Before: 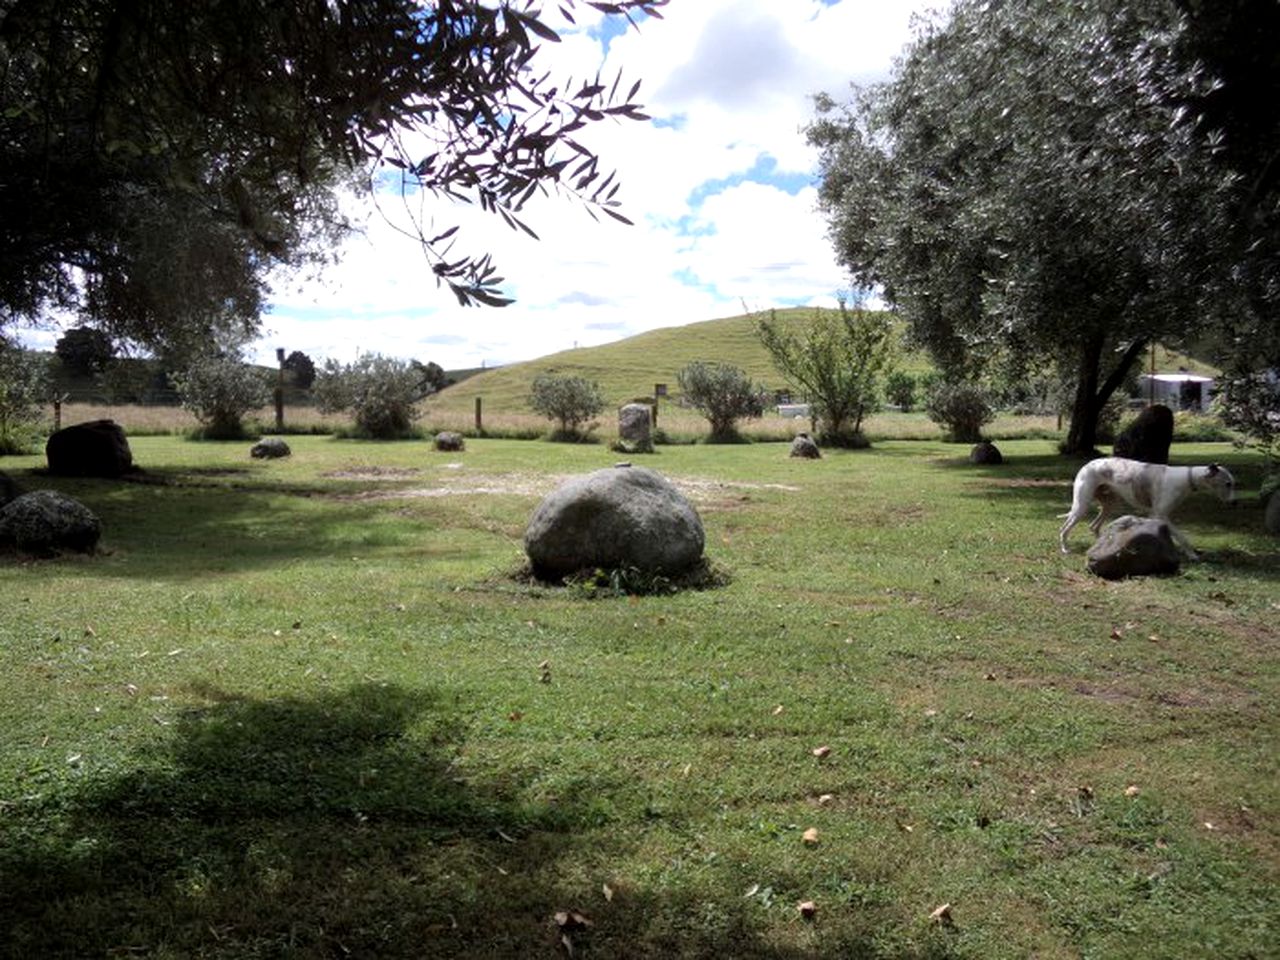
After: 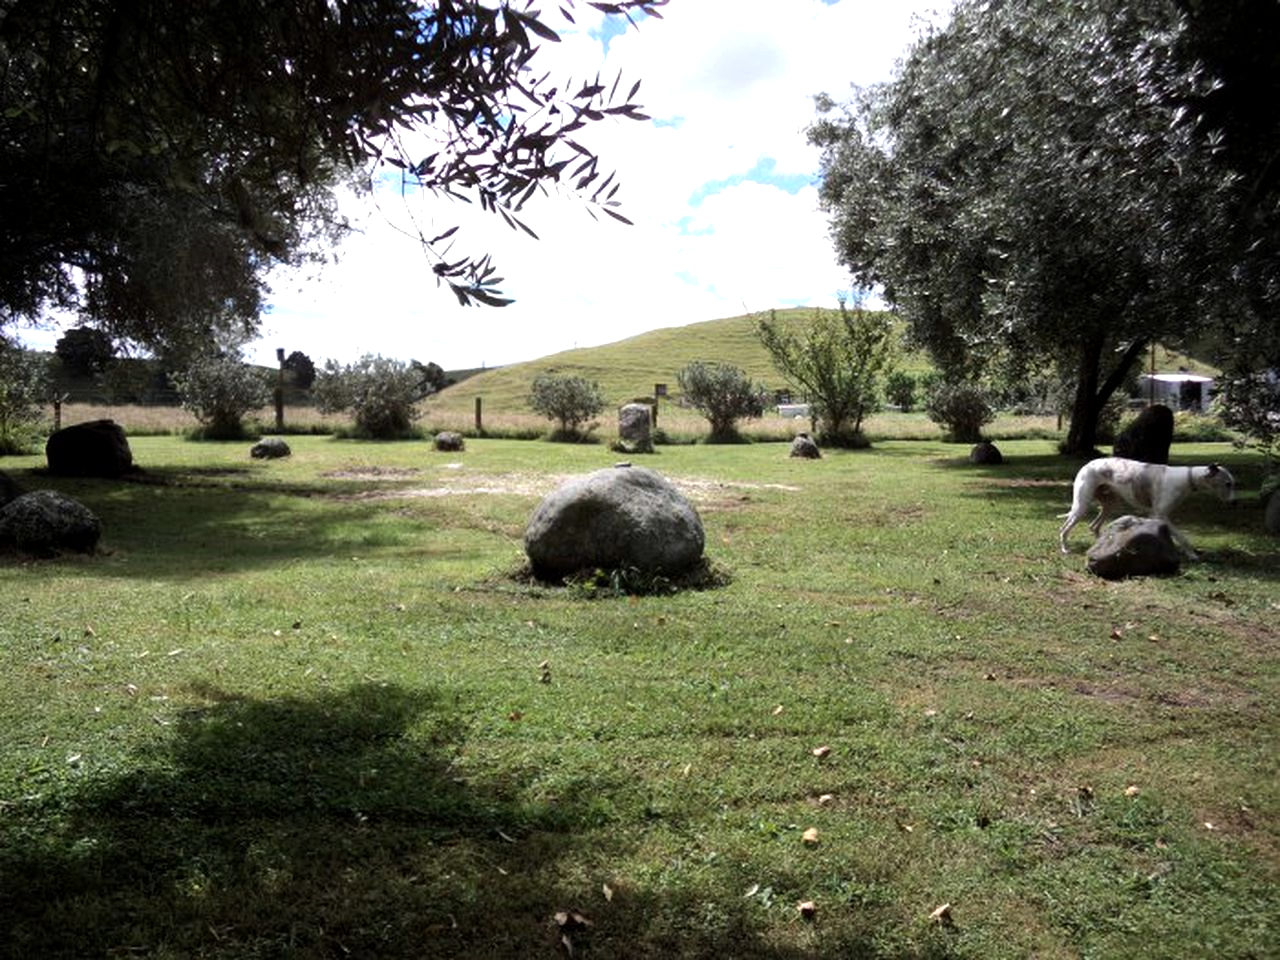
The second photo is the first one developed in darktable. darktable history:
tone equalizer: -8 EV -0.411 EV, -7 EV -0.355 EV, -6 EV -0.331 EV, -5 EV -0.246 EV, -3 EV 0.189 EV, -2 EV 0.322 EV, -1 EV 0.395 EV, +0 EV 0.404 EV, edges refinement/feathering 500, mask exposure compensation -1.57 EV, preserve details no
